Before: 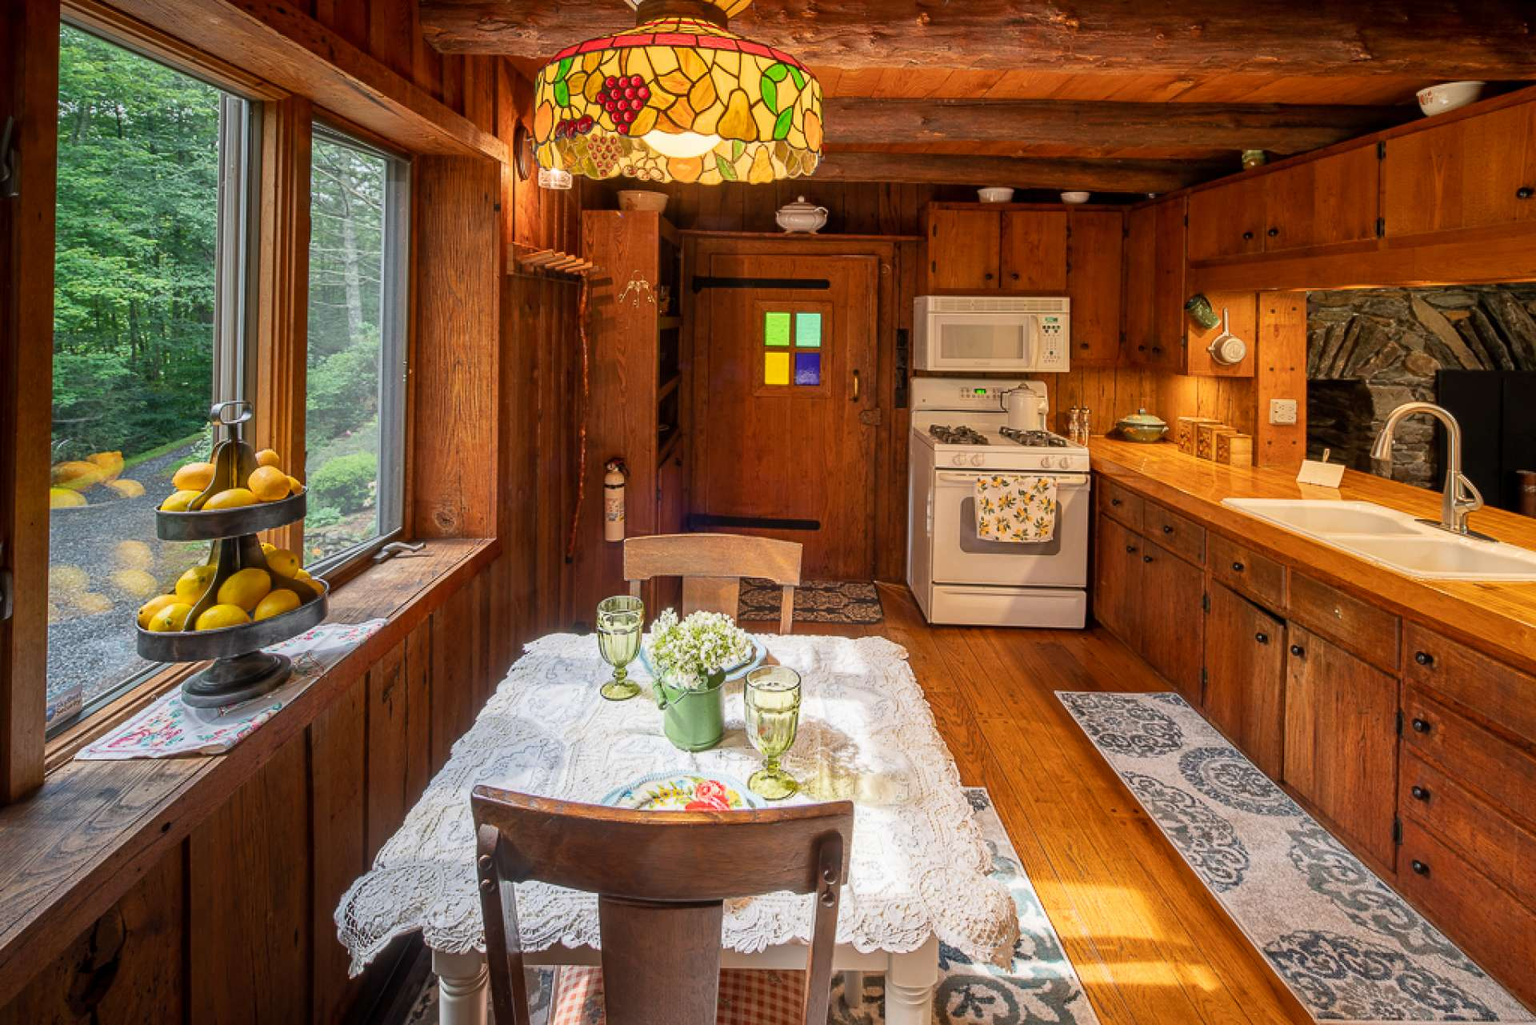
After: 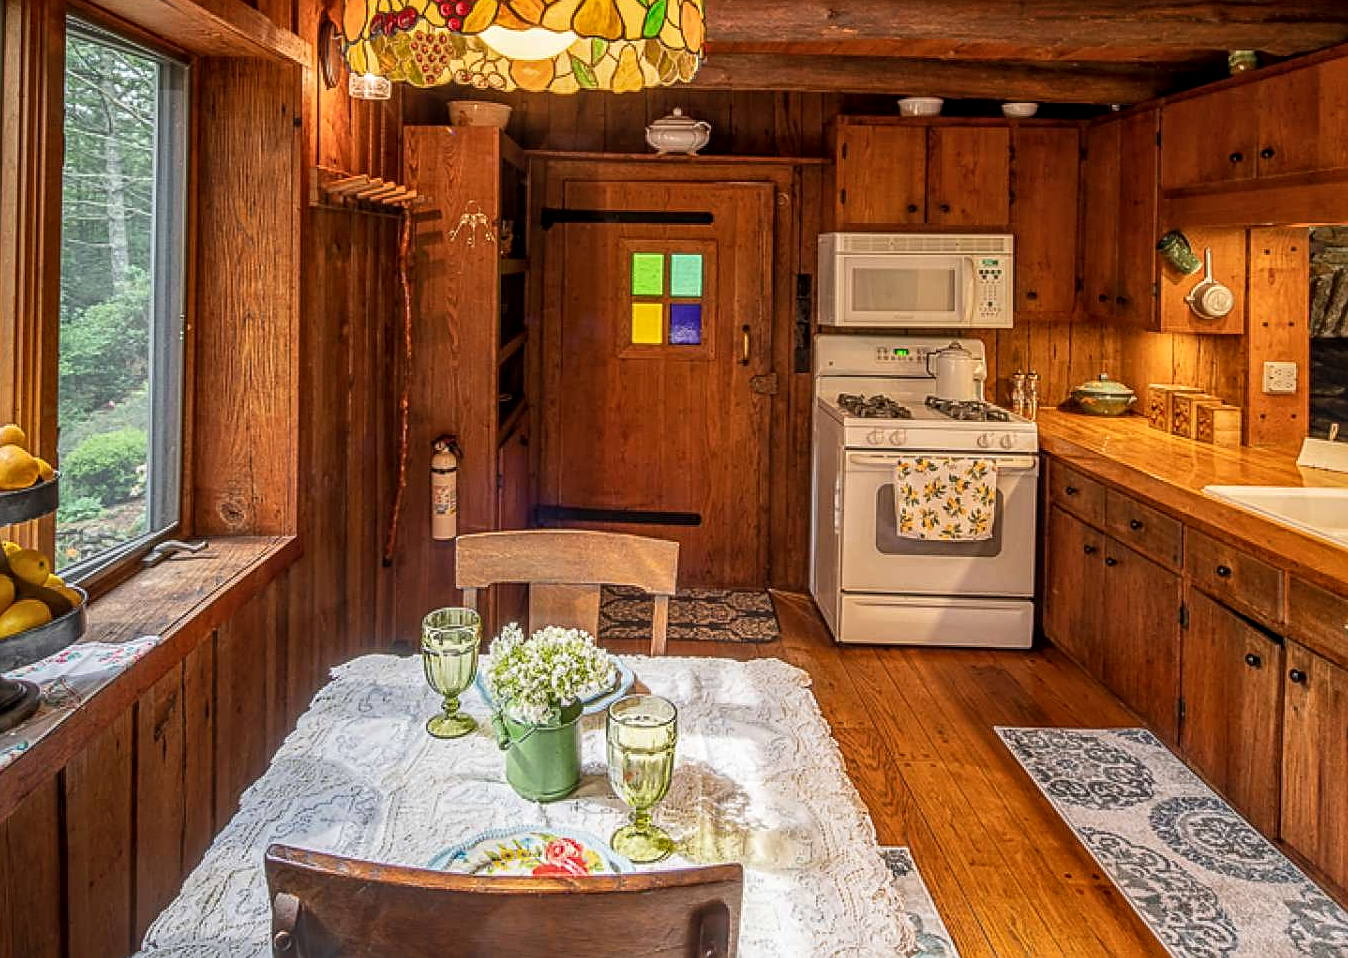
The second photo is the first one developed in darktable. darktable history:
sharpen: on, module defaults
local contrast: highlights 3%, shadows 4%, detail 134%
crop and rotate: left 16.887%, top 10.702%, right 12.9%, bottom 14.51%
